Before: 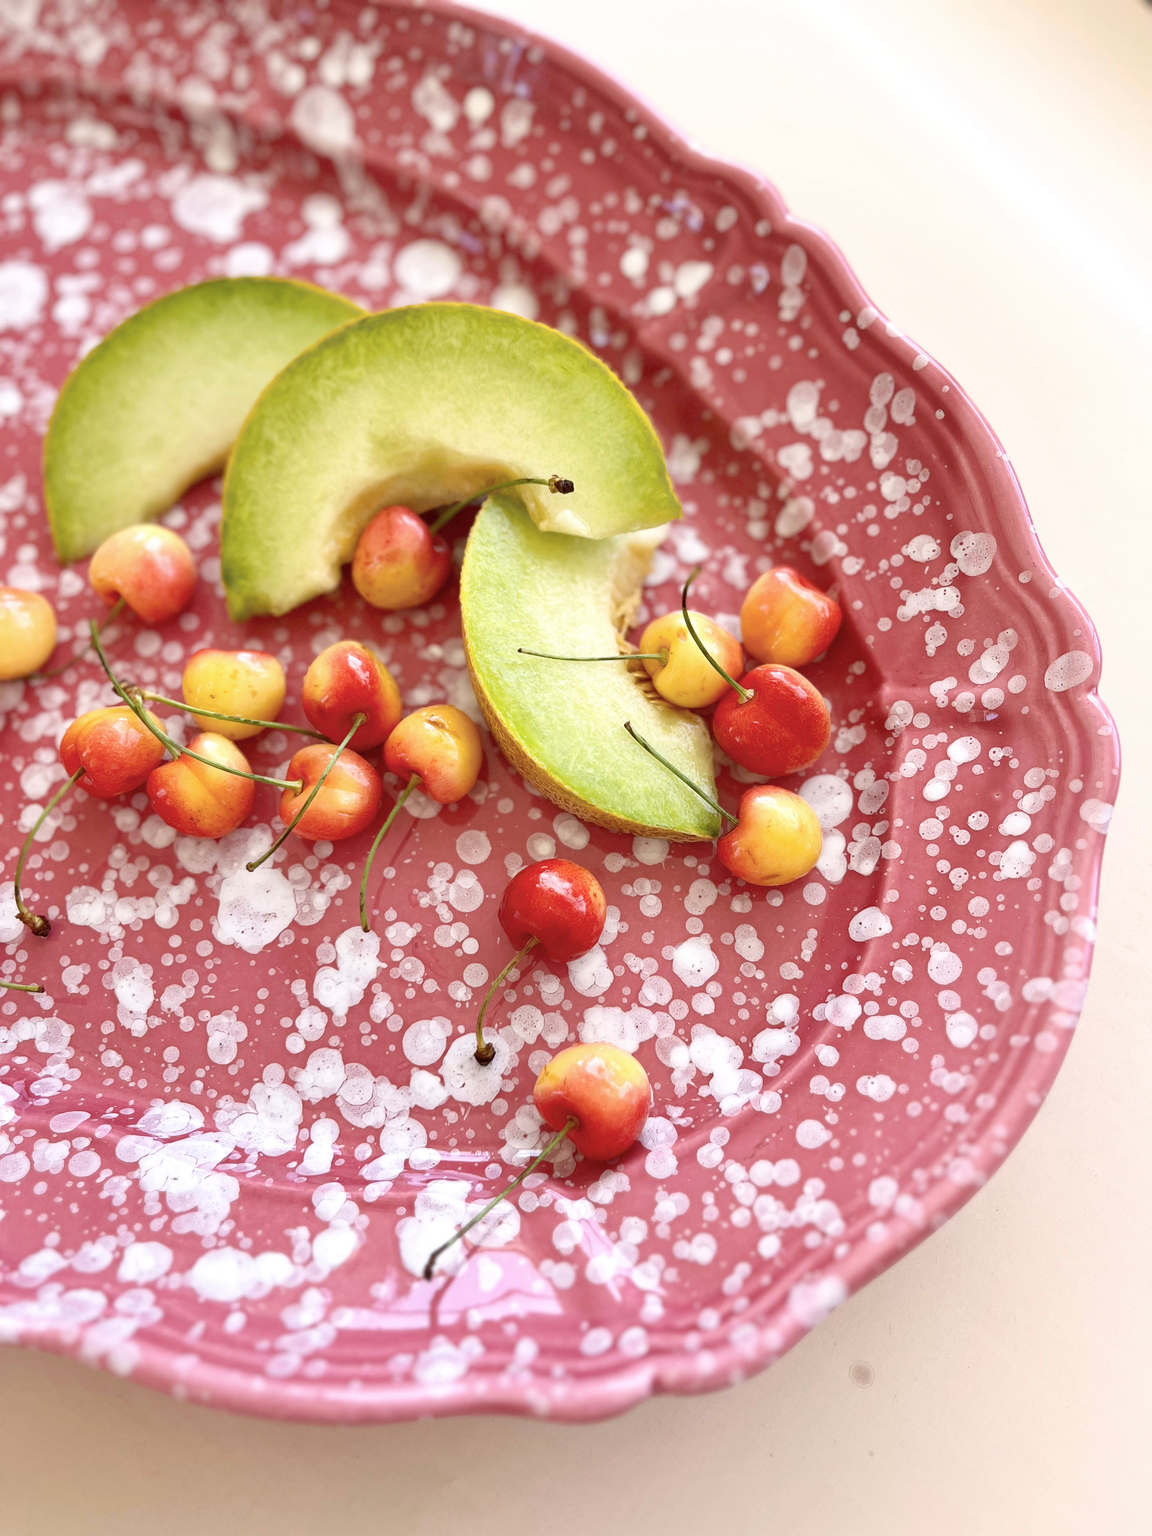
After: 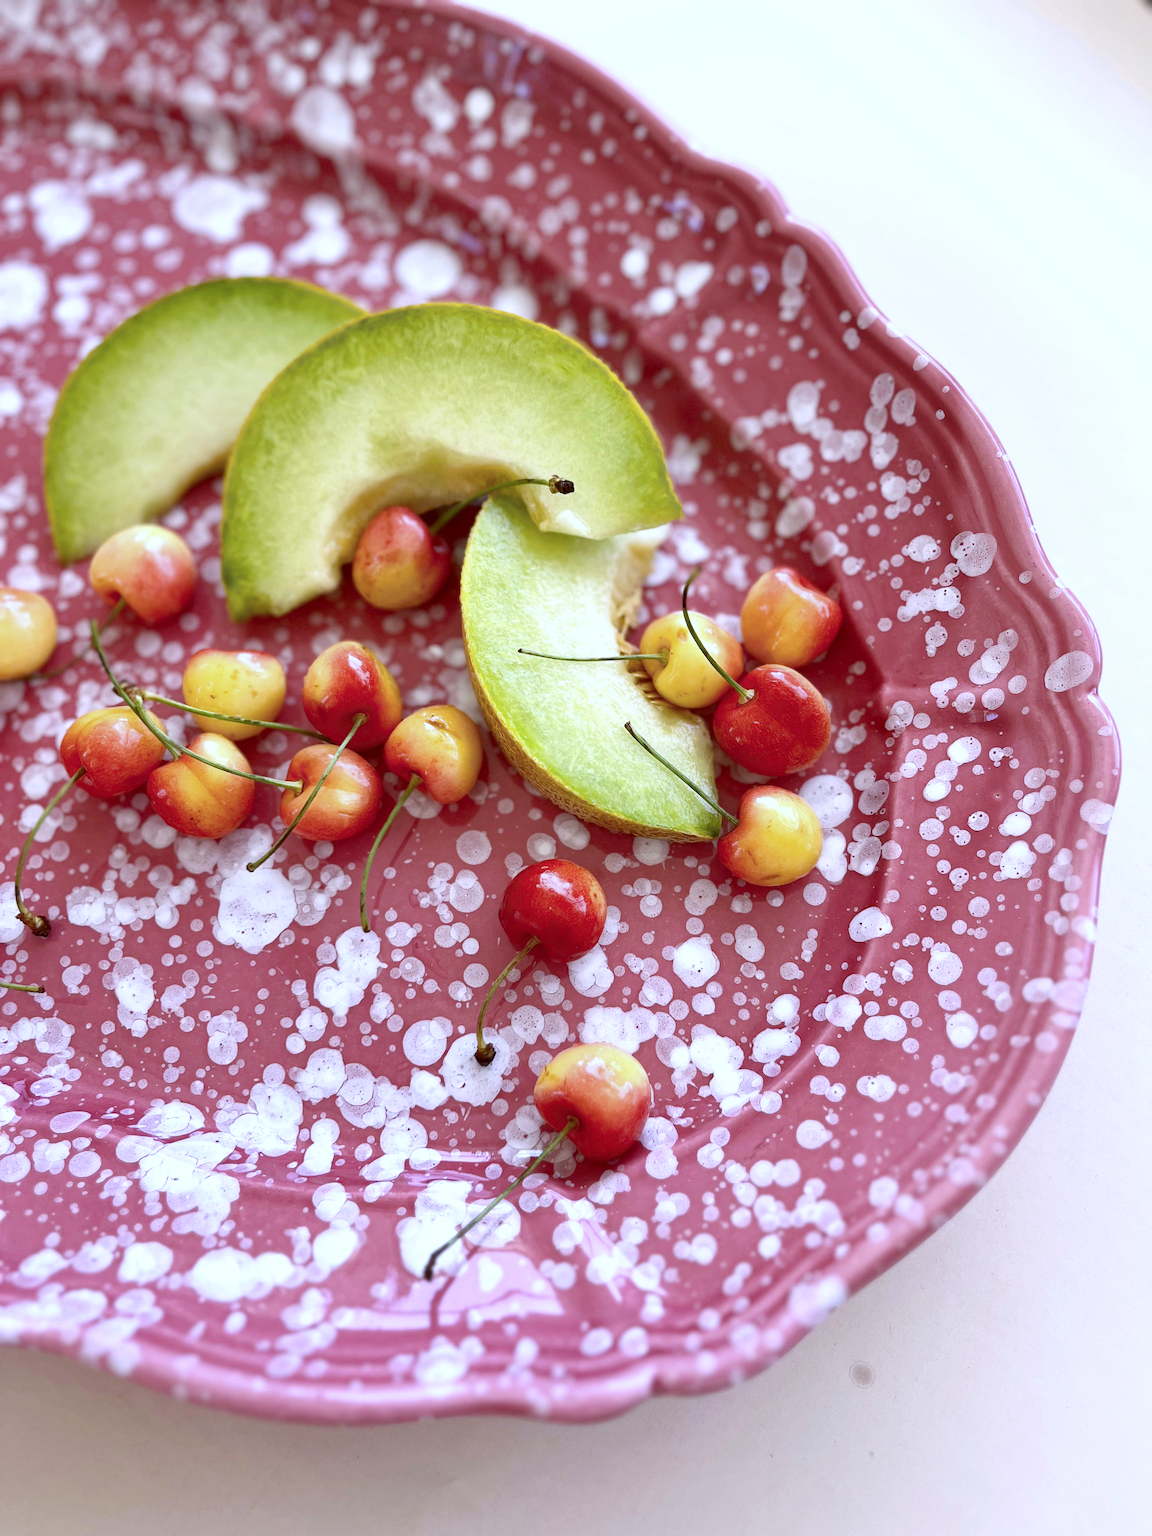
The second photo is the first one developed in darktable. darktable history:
contrast brightness saturation: brightness -0.09
white balance: red 0.948, green 1.02, blue 1.176
